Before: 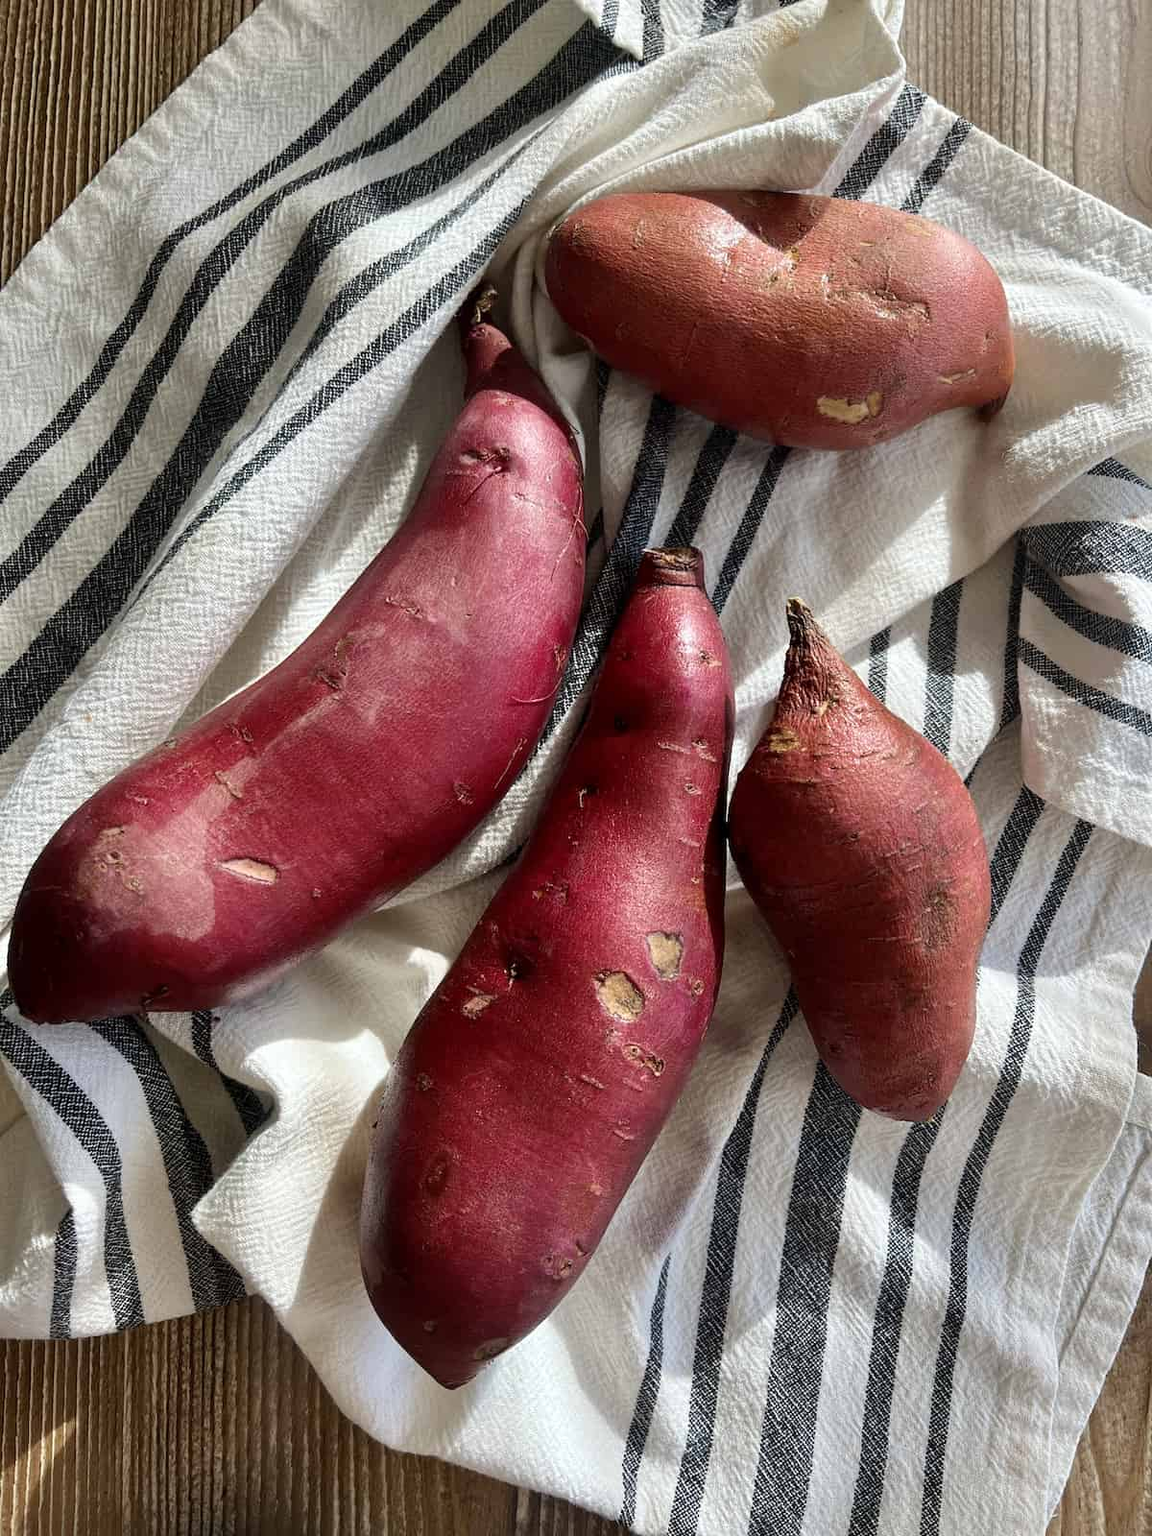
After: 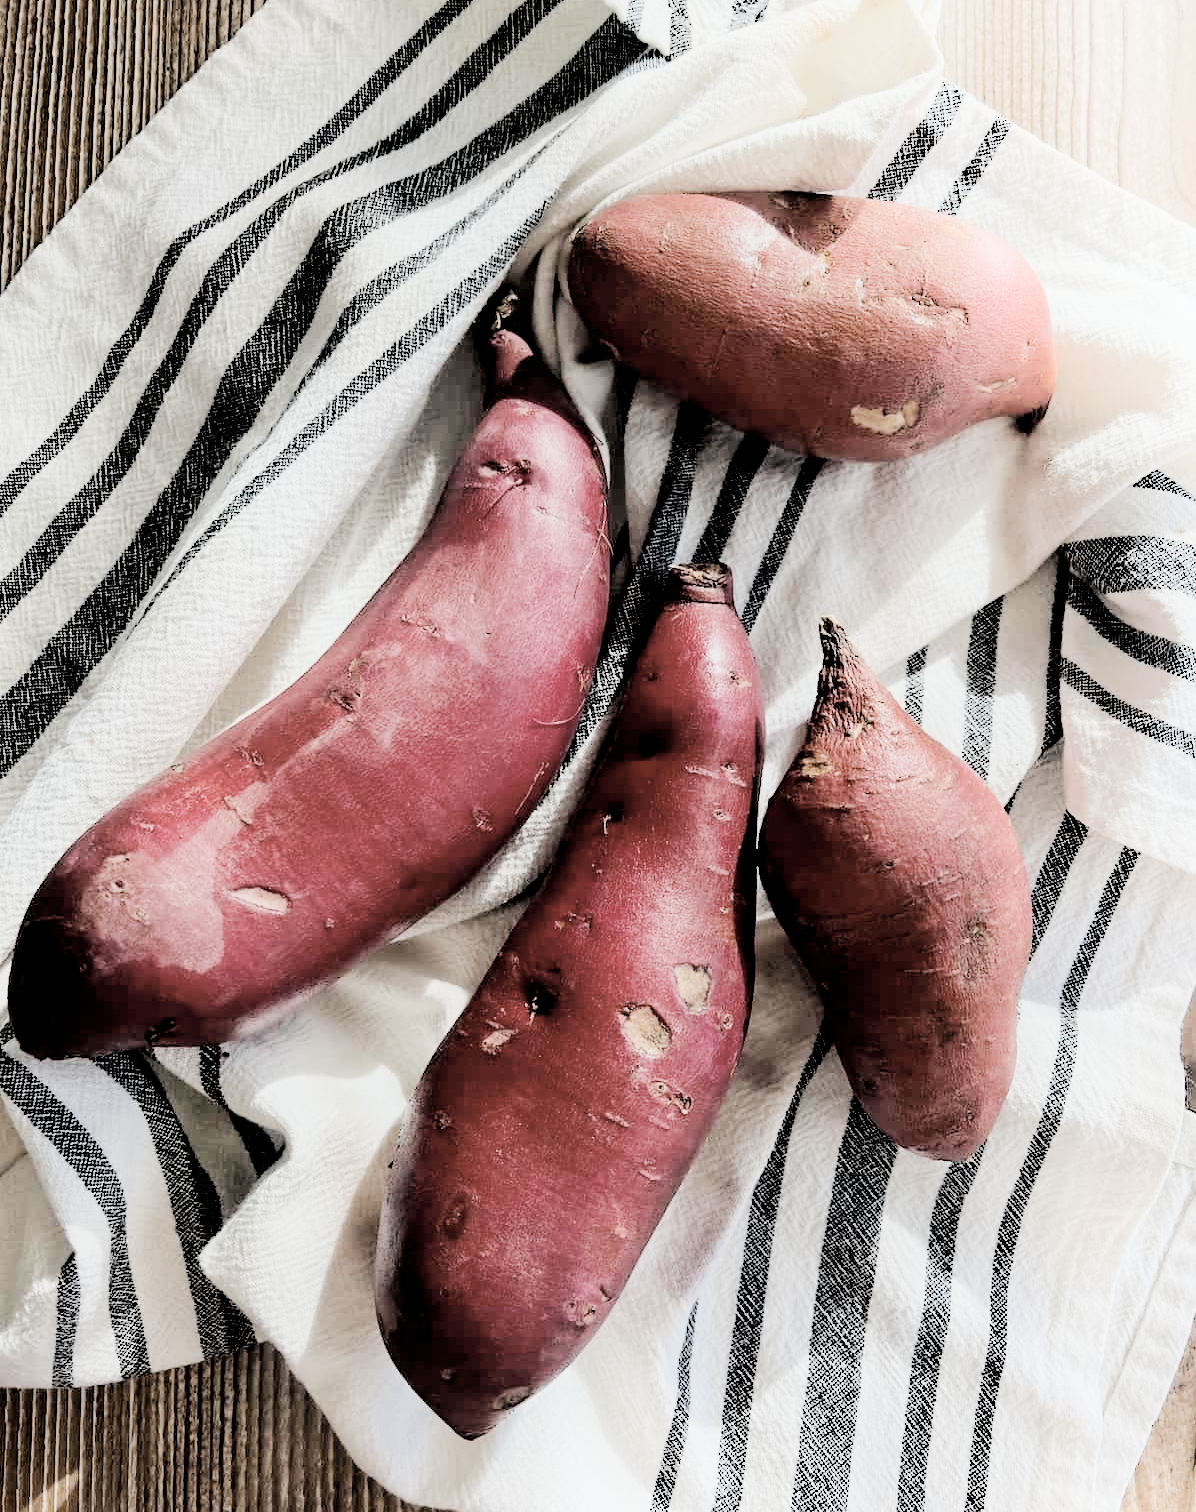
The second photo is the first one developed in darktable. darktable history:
exposure: exposure 1.25 EV, compensate exposure bias true, compensate highlight preservation false
contrast equalizer: y [[0.5, 0.5, 0.544, 0.569, 0.5, 0.5], [0.5 ×6], [0.5 ×6], [0 ×6], [0 ×6]]
filmic rgb: black relative exposure -3.21 EV, white relative exposure 7.02 EV, hardness 1.46, contrast 1.35
crop: top 0.448%, right 0.264%, bottom 5.045%
color zones: curves: ch1 [(0, 0.292) (0.001, 0.292) (0.2, 0.264) (0.4, 0.248) (0.6, 0.248) (0.8, 0.264) (0.999, 0.292) (1, 0.292)]
shadows and highlights: shadows -90, highlights 90, soften with gaussian
